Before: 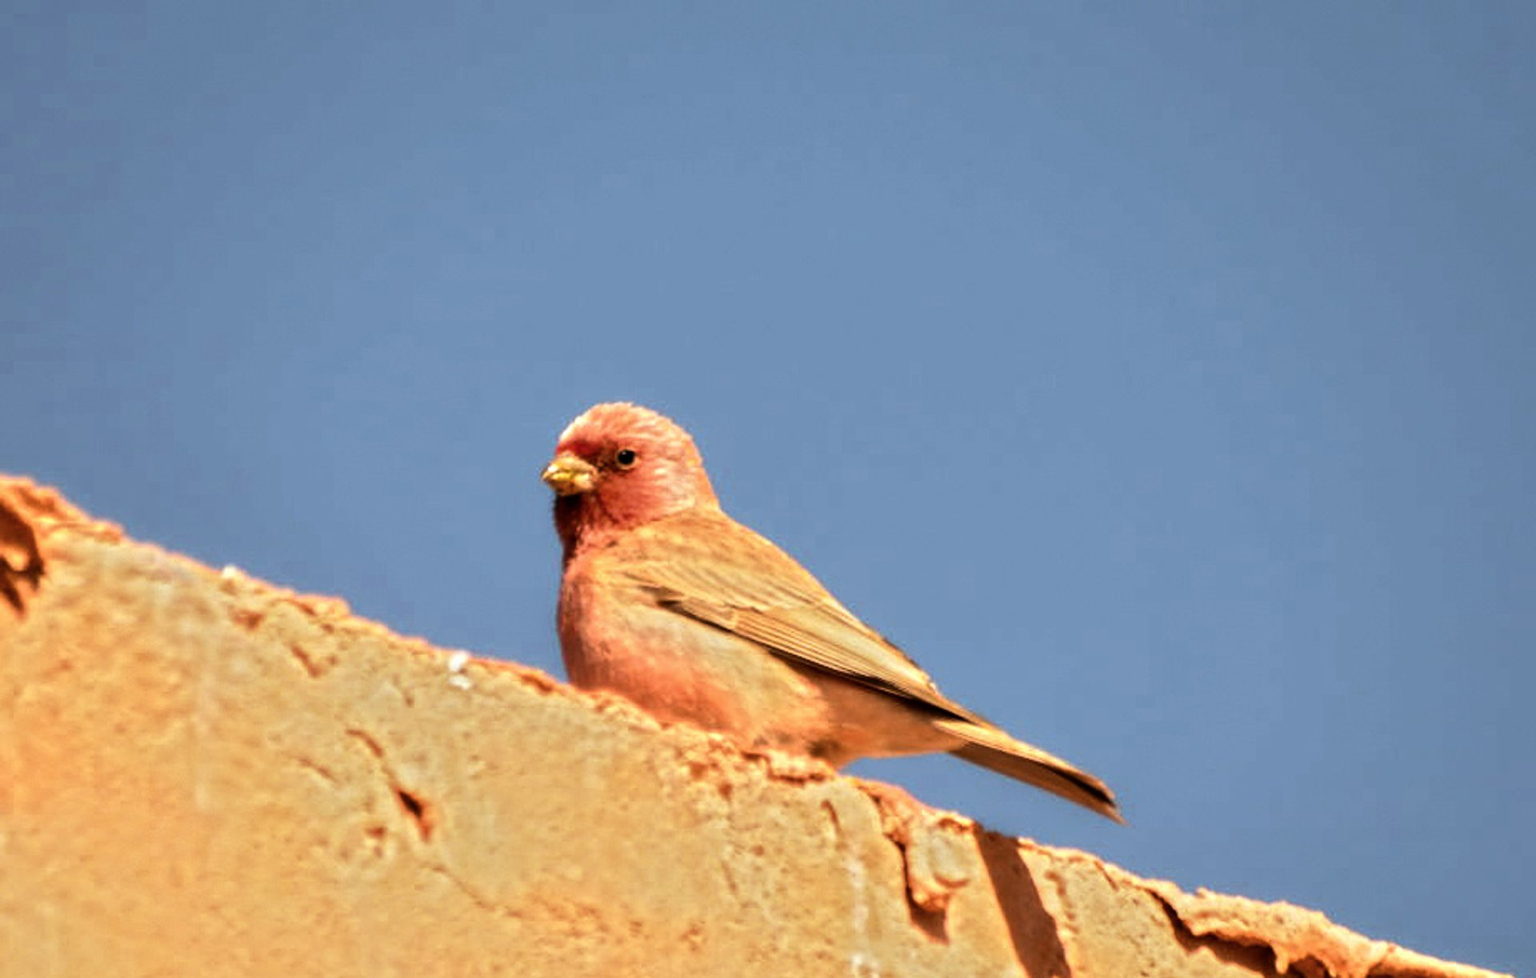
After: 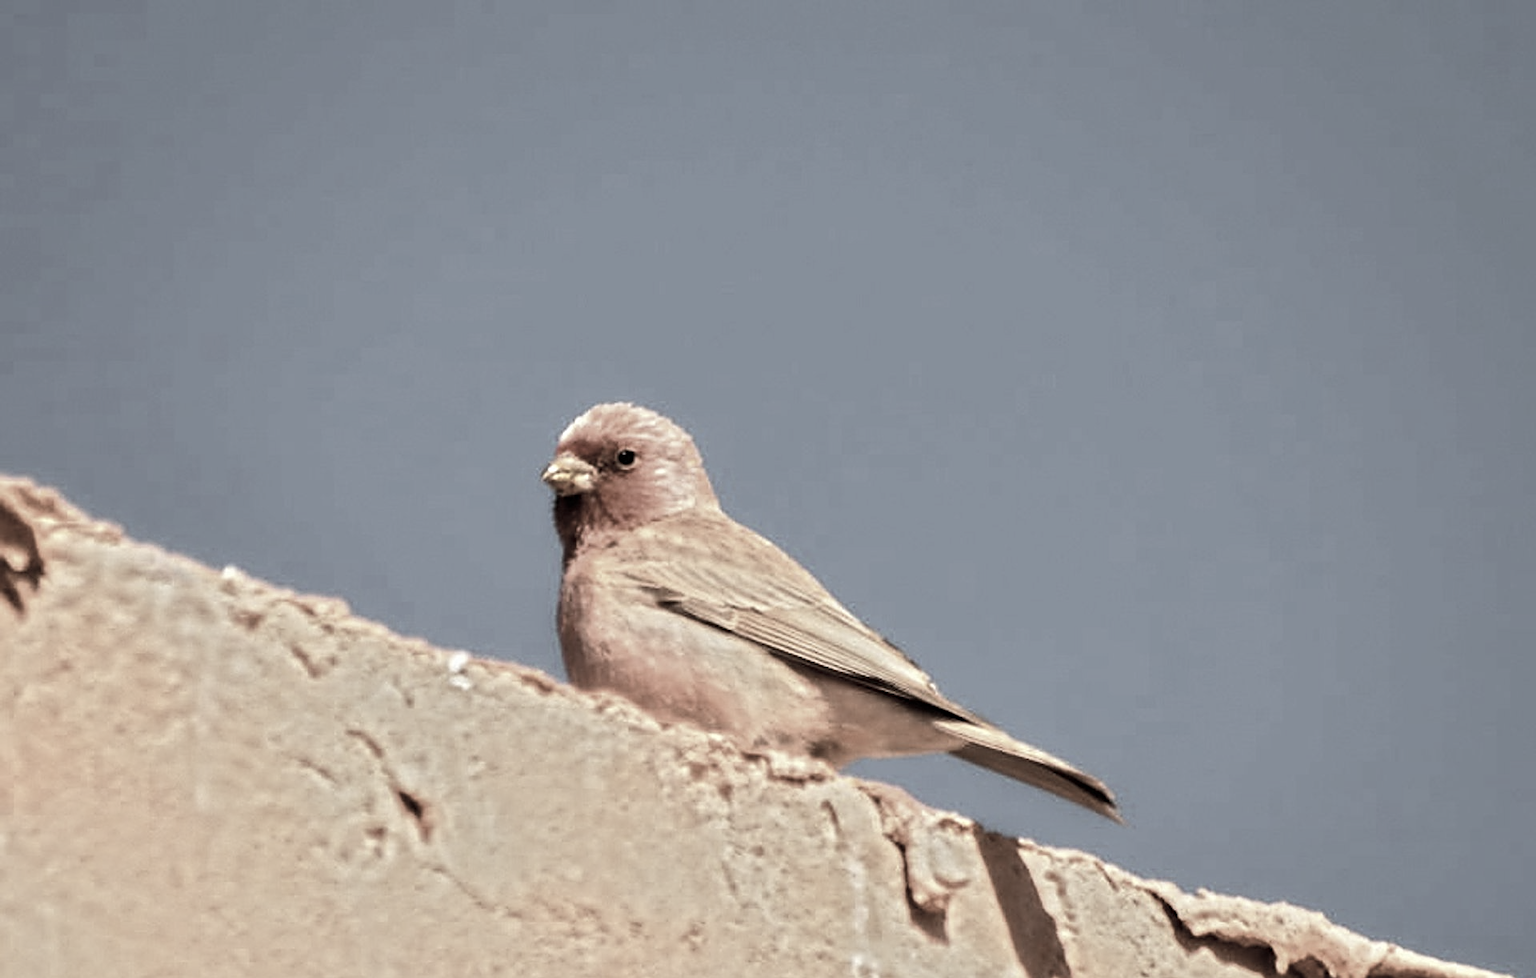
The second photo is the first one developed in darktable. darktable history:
color zones: curves: ch1 [(0, 0.153) (0.143, 0.15) (0.286, 0.151) (0.429, 0.152) (0.571, 0.152) (0.714, 0.151) (0.857, 0.151) (1, 0.153)]
sharpen: amount 0.586
